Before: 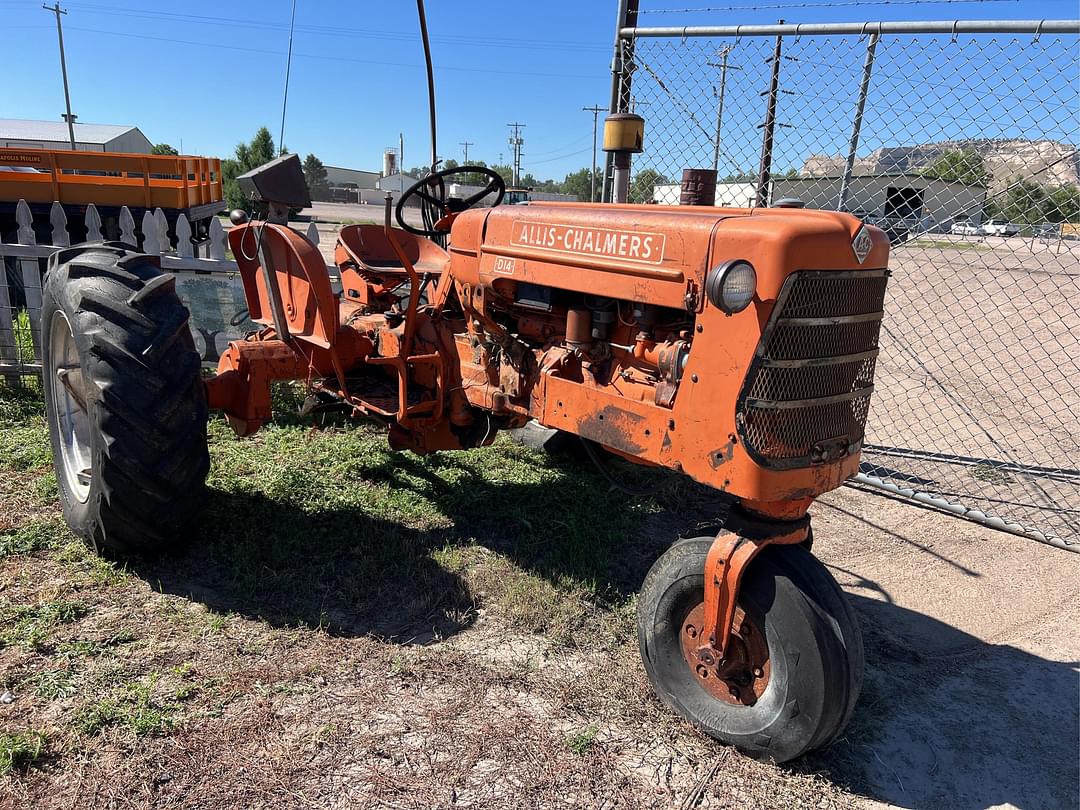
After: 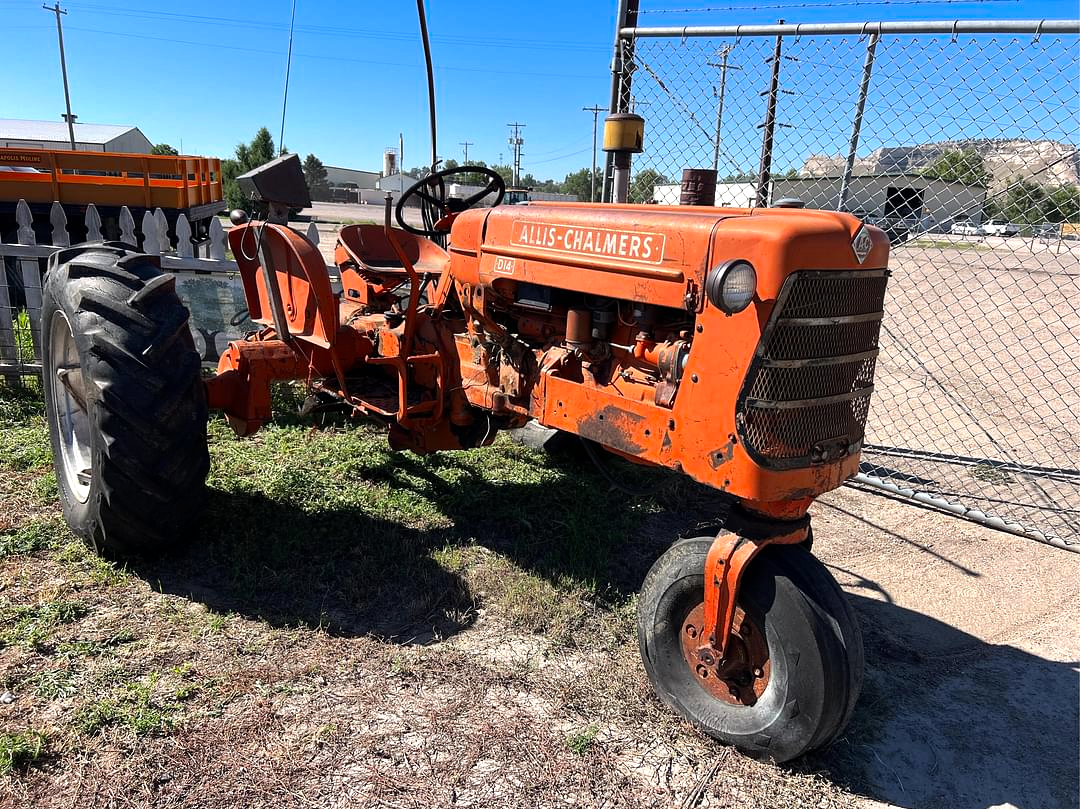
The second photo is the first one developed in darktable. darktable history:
tone equalizer: -8 EV -0.417 EV, -7 EV -0.389 EV, -6 EV -0.333 EV, -5 EV -0.222 EV, -3 EV 0.222 EV, -2 EV 0.333 EV, -1 EV 0.389 EV, +0 EV 0.417 EV, edges refinement/feathering 500, mask exposure compensation -1.57 EV, preserve details no
vibrance: vibrance 100%
rgb levels: preserve colors max RGB
crop: bottom 0.071%
